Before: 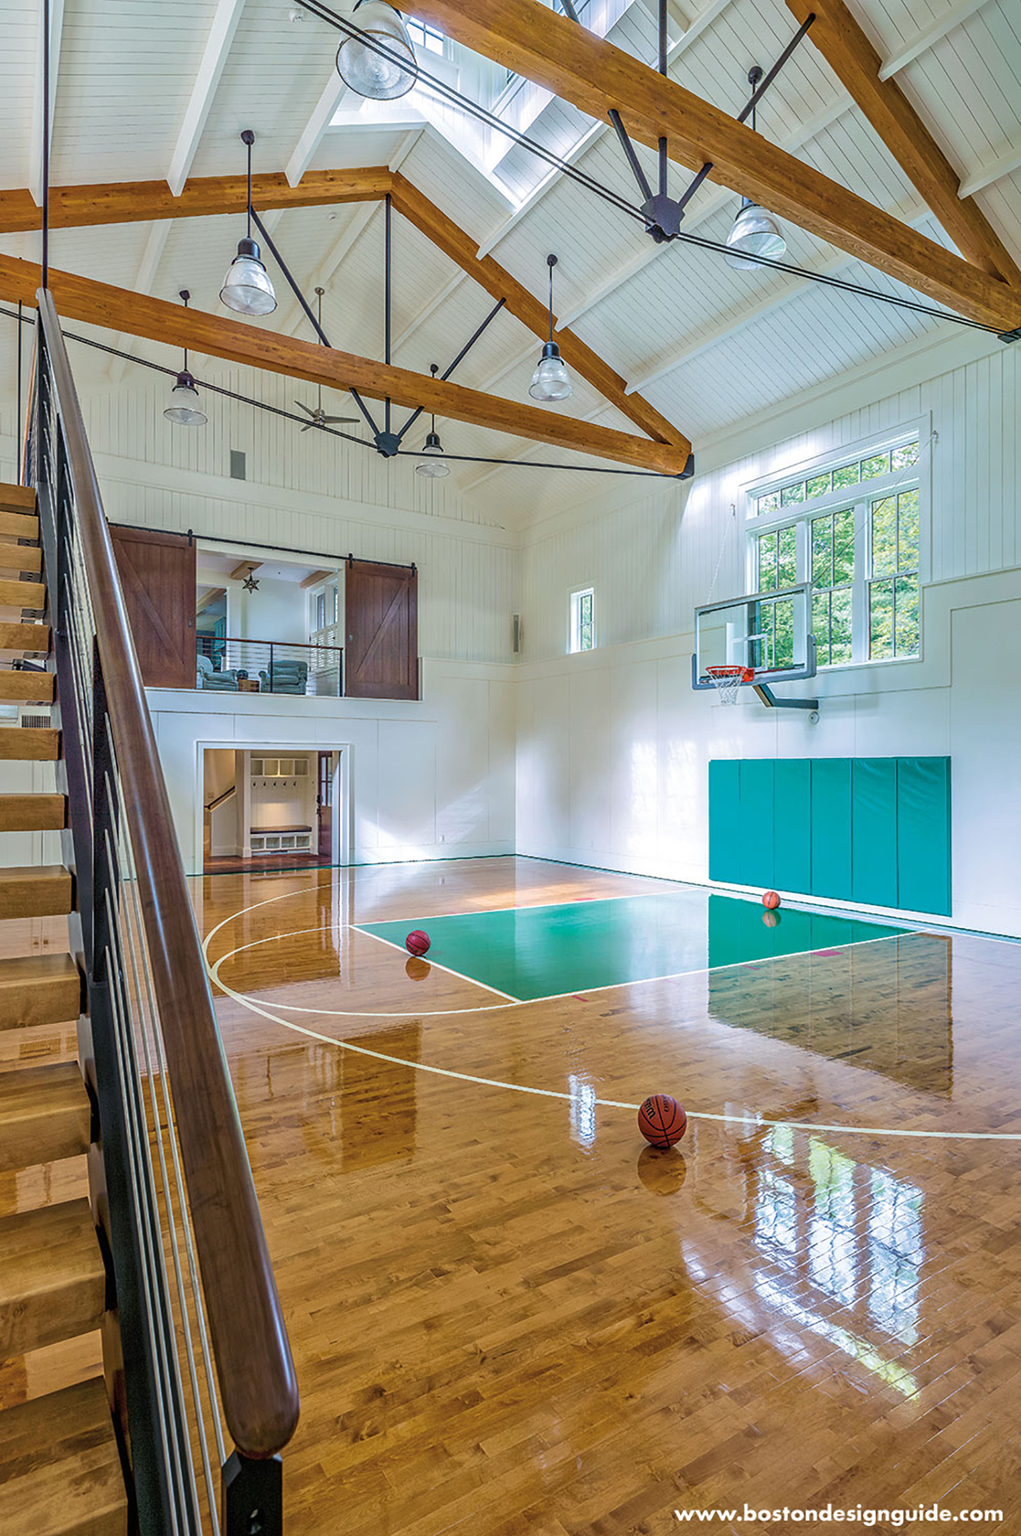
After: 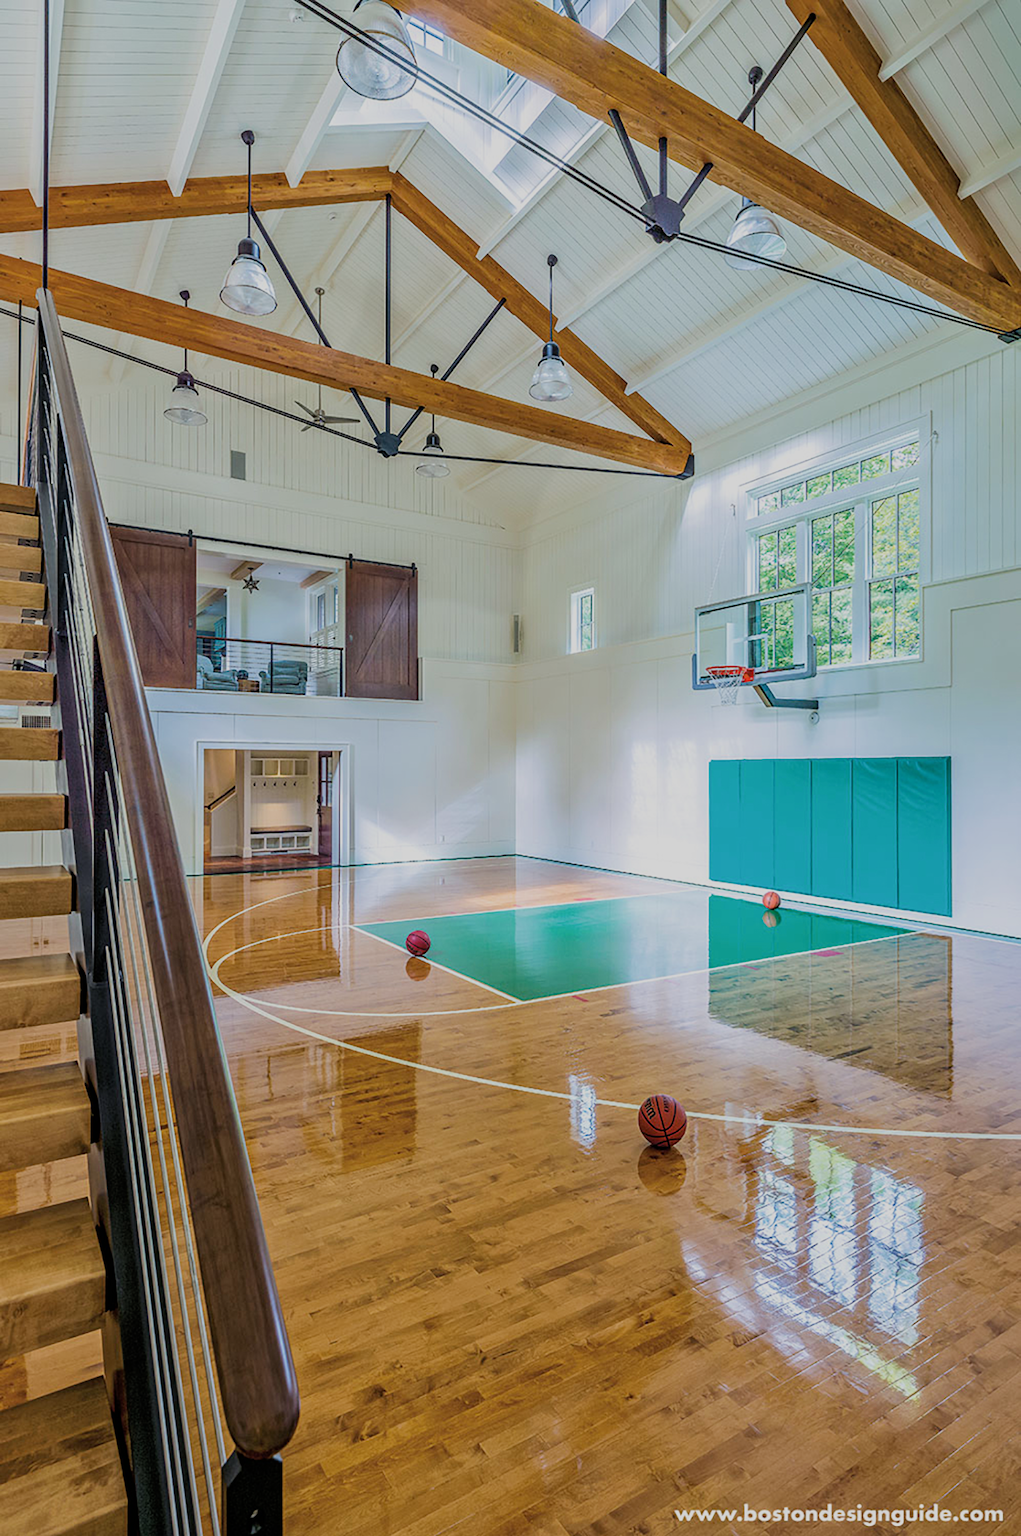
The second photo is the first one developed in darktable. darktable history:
rotate and perspective: crop left 0, crop top 0
filmic rgb: black relative exposure -16 EV, white relative exposure 6.12 EV, hardness 5.22
